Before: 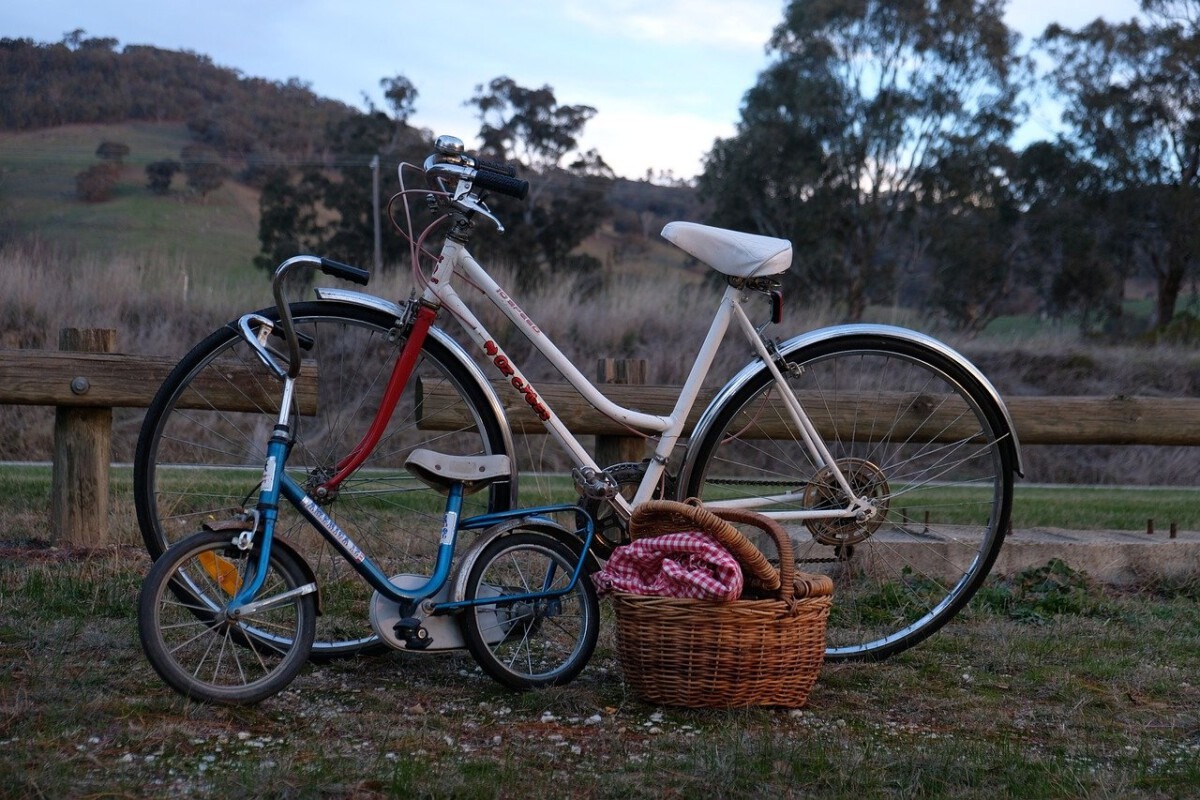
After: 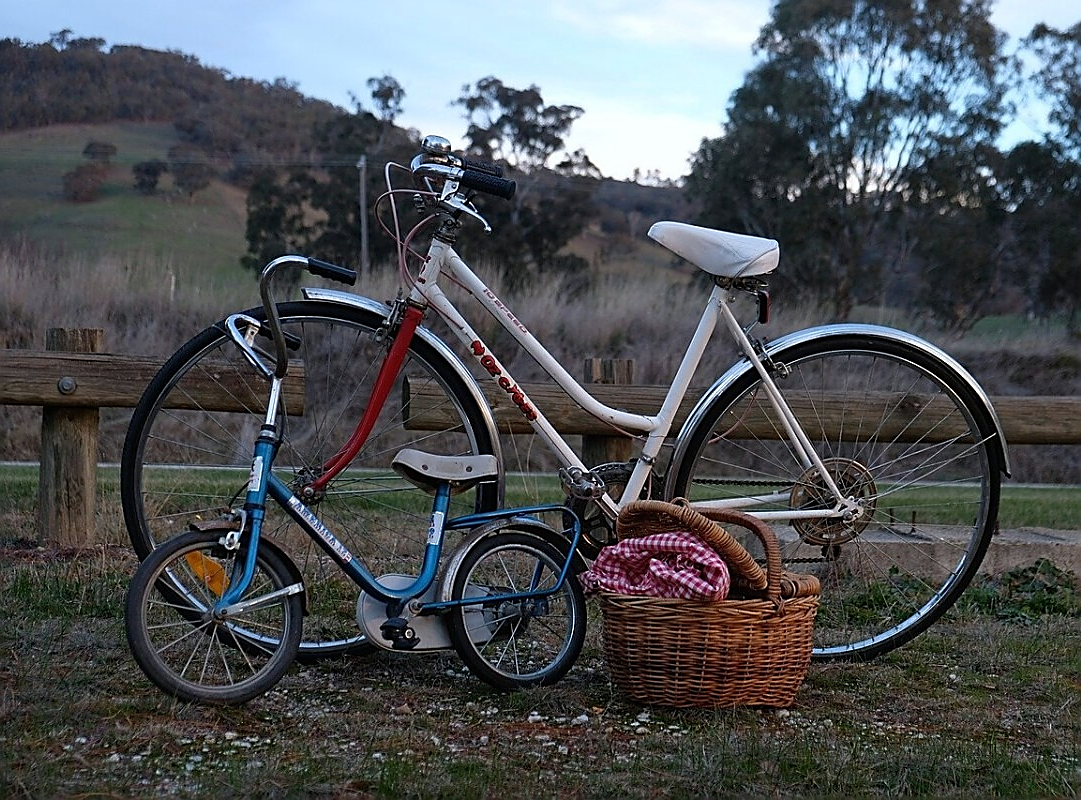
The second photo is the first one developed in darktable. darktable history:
crop and rotate: left 1.088%, right 8.807%
sharpen: radius 1.4, amount 1.25, threshold 0.7
white balance: red 0.978, blue 0.999
